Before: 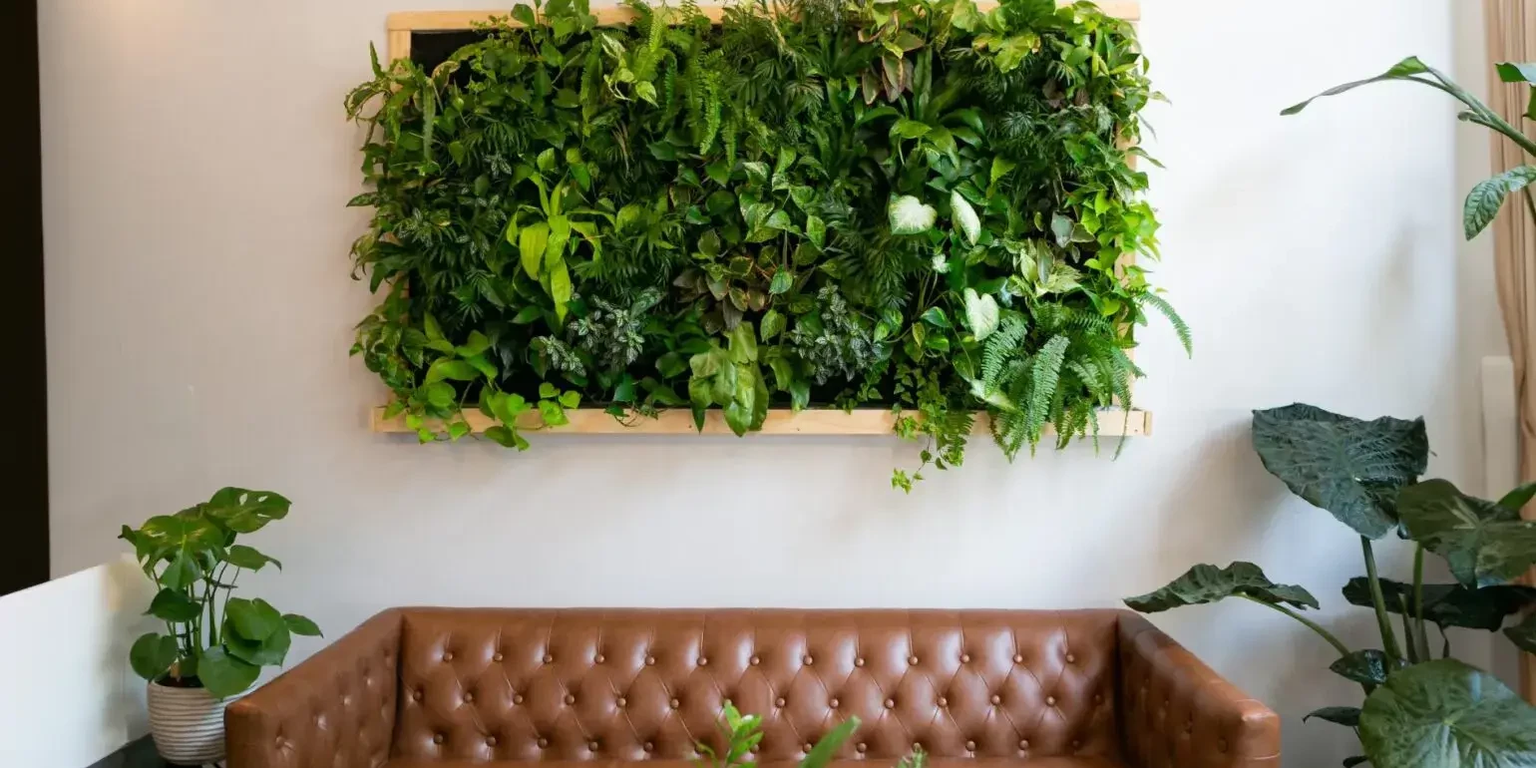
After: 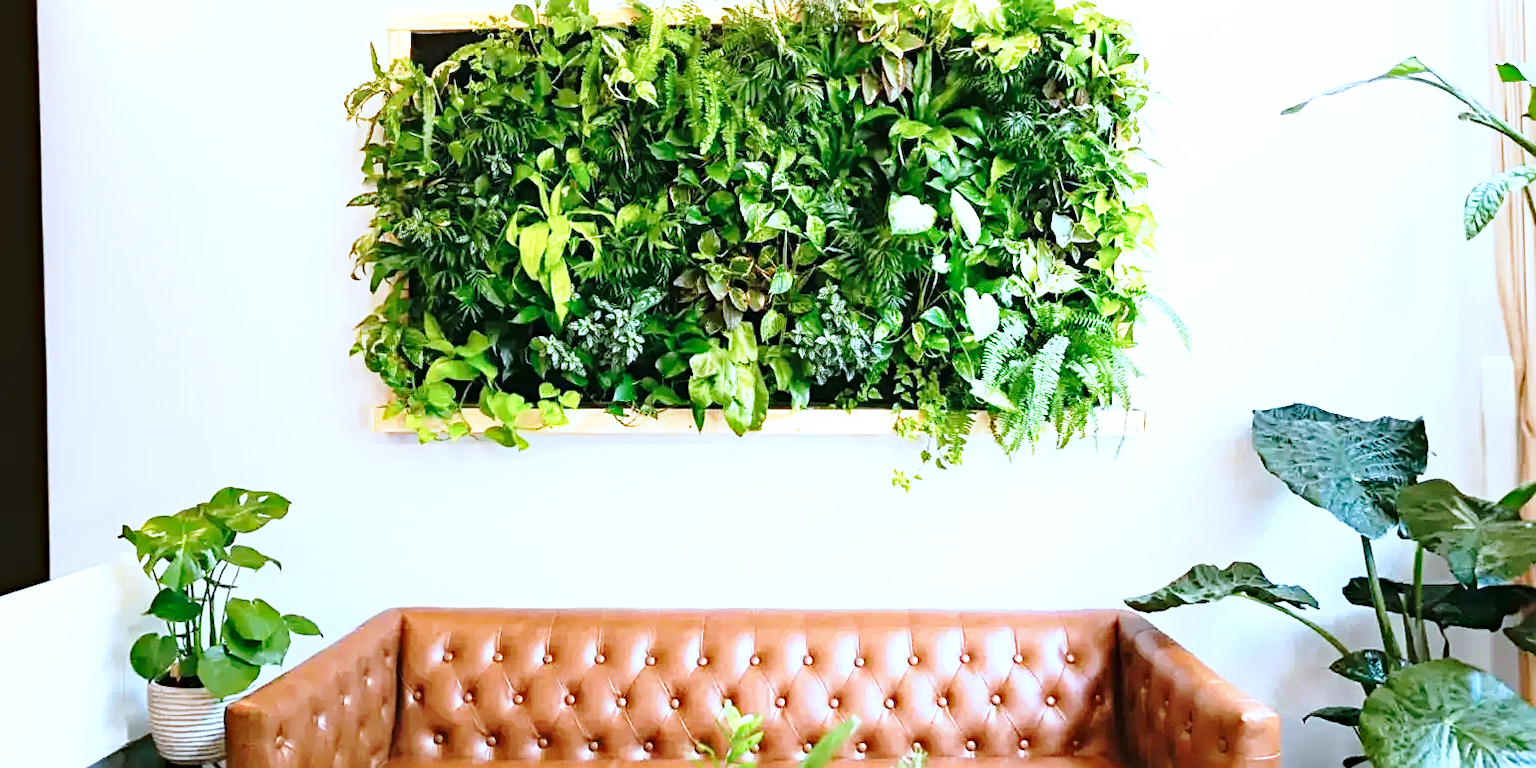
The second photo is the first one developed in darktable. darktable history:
exposure: black level correction 0, exposure 1.124 EV, compensate highlight preservation false
haze removal: compatibility mode true, adaptive false
base curve: curves: ch0 [(0, 0) (0.028, 0.03) (0.121, 0.232) (0.46, 0.748) (0.859, 0.968) (1, 1)], preserve colors none
color correction: highlights a* -2.08, highlights b* -18.59
sharpen: on, module defaults
tone equalizer: on, module defaults
